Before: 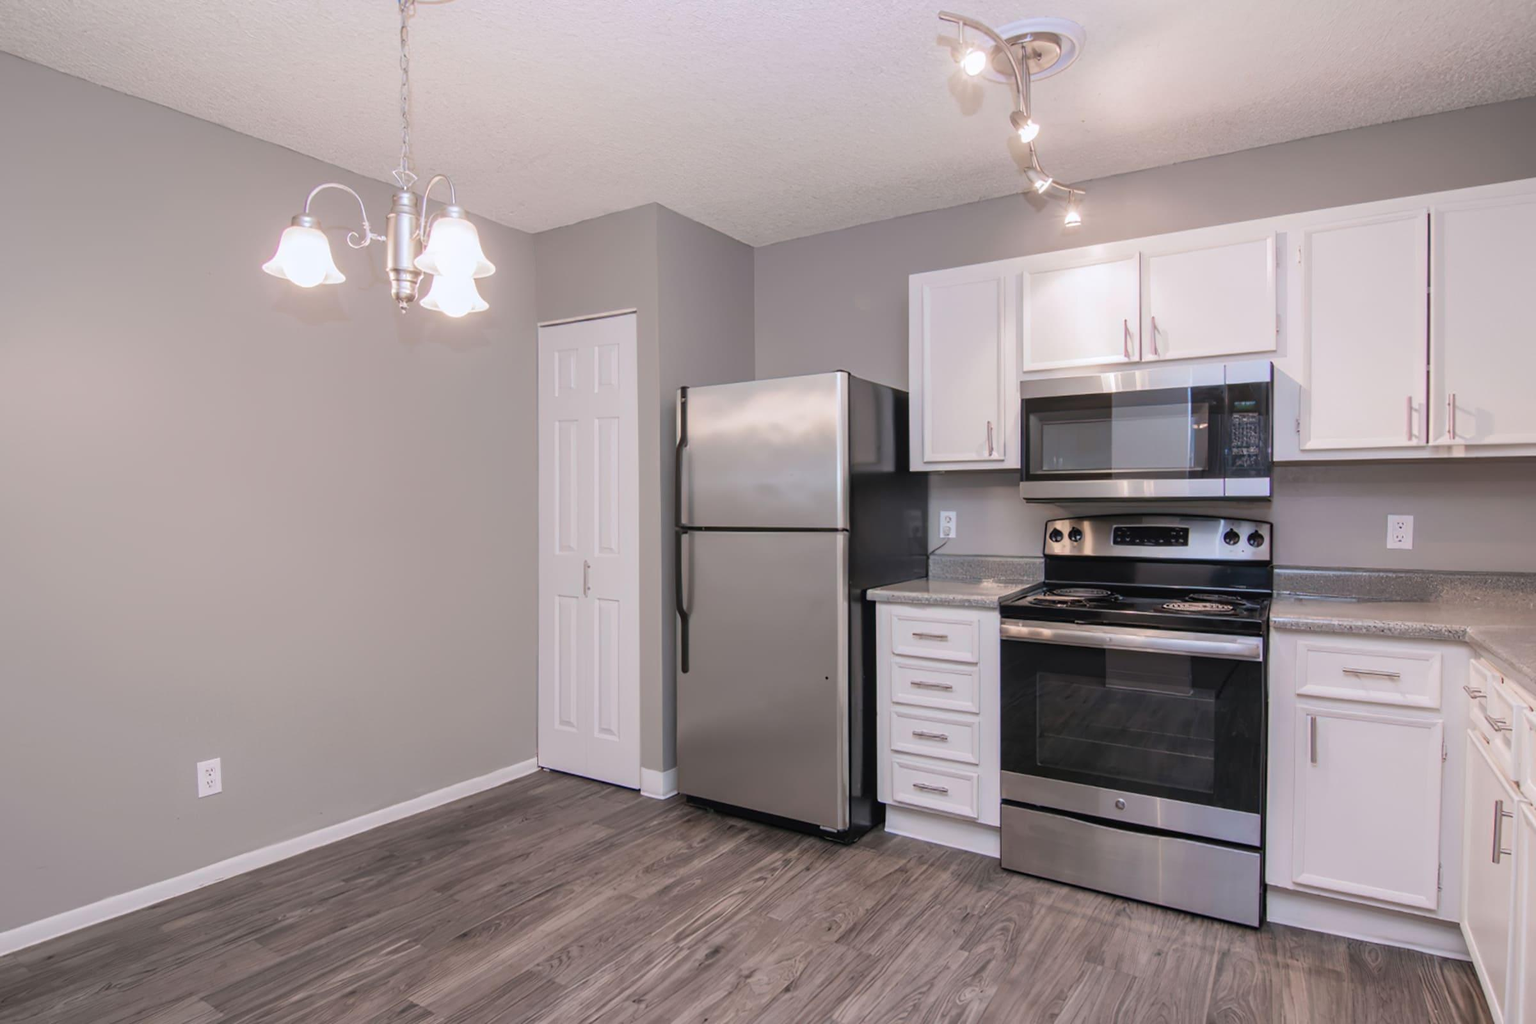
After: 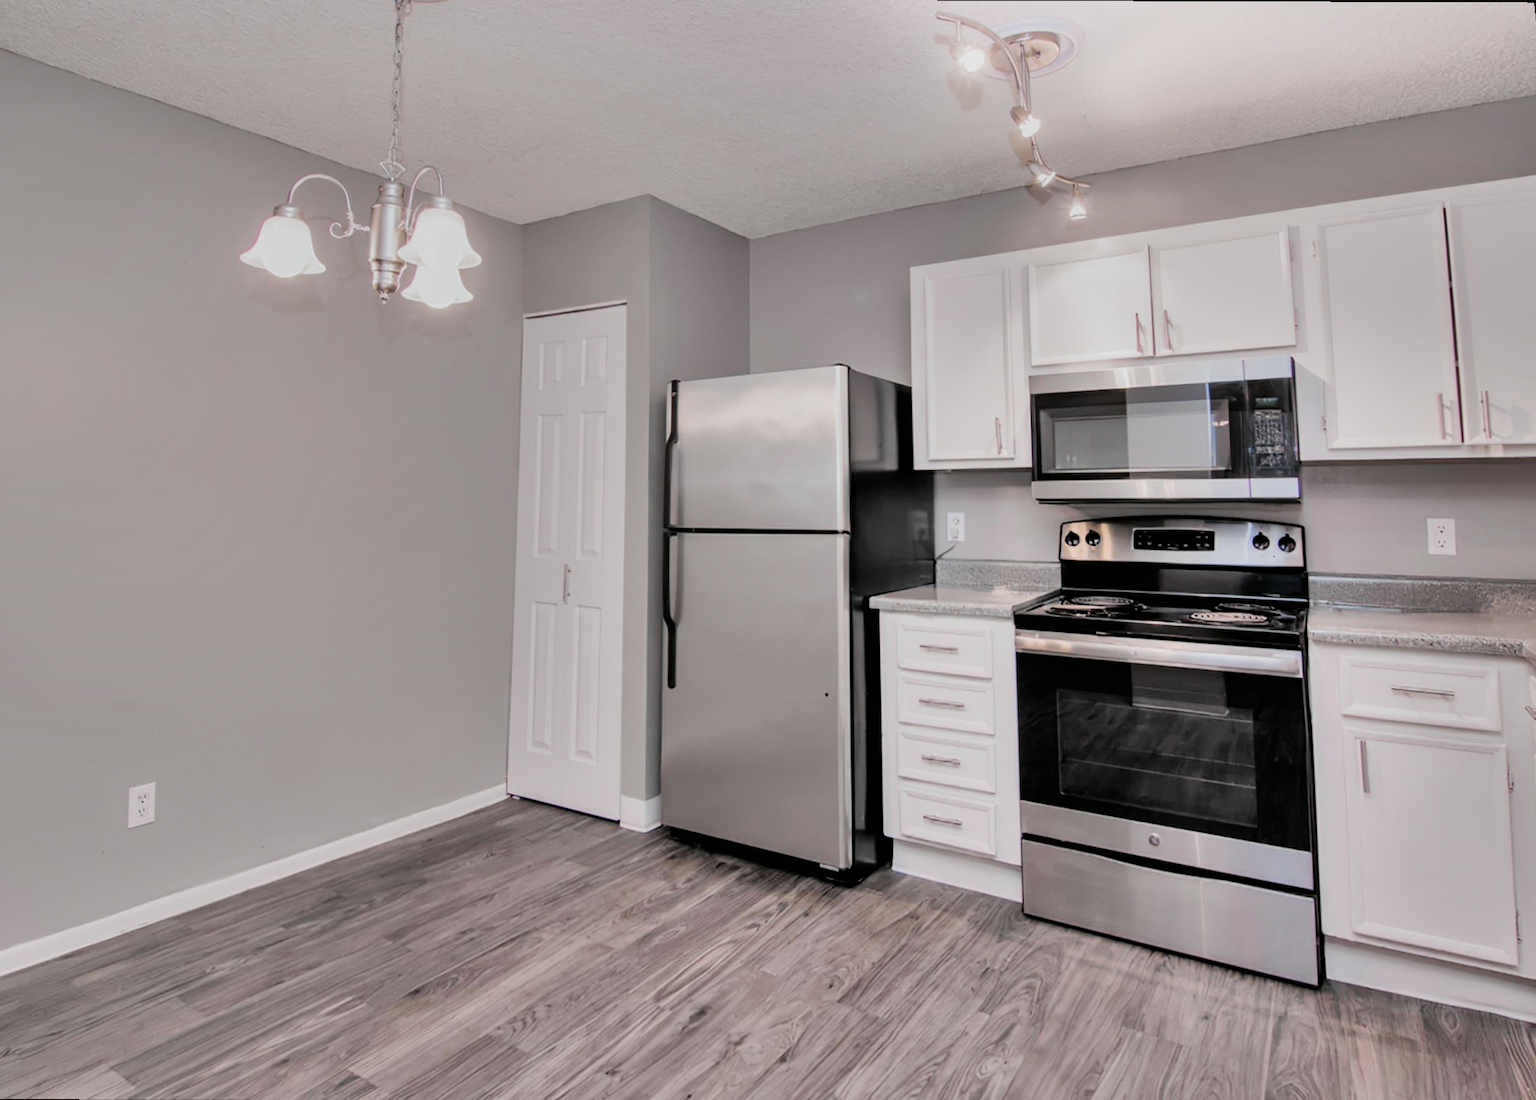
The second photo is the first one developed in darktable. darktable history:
rotate and perspective: rotation 0.215°, lens shift (vertical) -0.139, crop left 0.069, crop right 0.939, crop top 0.002, crop bottom 0.996
tone curve: curves: ch0 [(0, 0) (0.037, 0.025) (0.131, 0.093) (0.275, 0.256) (0.497, 0.51) (0.617, 0.643) (0.704, 0.732) (0.813, 0.832) (0.911, 0.925) (0.997, 0.995)]; ch1 [(0, 0) (0.301, 0.3) (0.444, 0.45) (0.493, 0.495) (0.507, 0.503) (0.534, 0.533) (0.582, 0.58) (0.658, 0.693) (0.746, 0.77) (1, 1)]; ch2 [(0, 0) (0.246, 0.233) (0.36, 0.352) (0.415, 0.418) (0.476, 0.492) (0.502, 0.504) (0.525, 0.518) (0.539, 0.544) (0.586, 0.602) (0.634, 0.651) (0.706, 0.727) (0.853, 0.852) (1, 0.951)], color space Lab, independent channels, preserve colors none
filmic rgb: black relative exposure -4.38 EV, white relative exposure 4.56 EV, hardness 2.37, contrast 1.05
exposure: exposure 0.636 EV, compensate highlight preservation false
shadows and highlights: radius 108.52, shadows 44.07, highlights -67.8, low approximation 0.01, soften with gaussian
